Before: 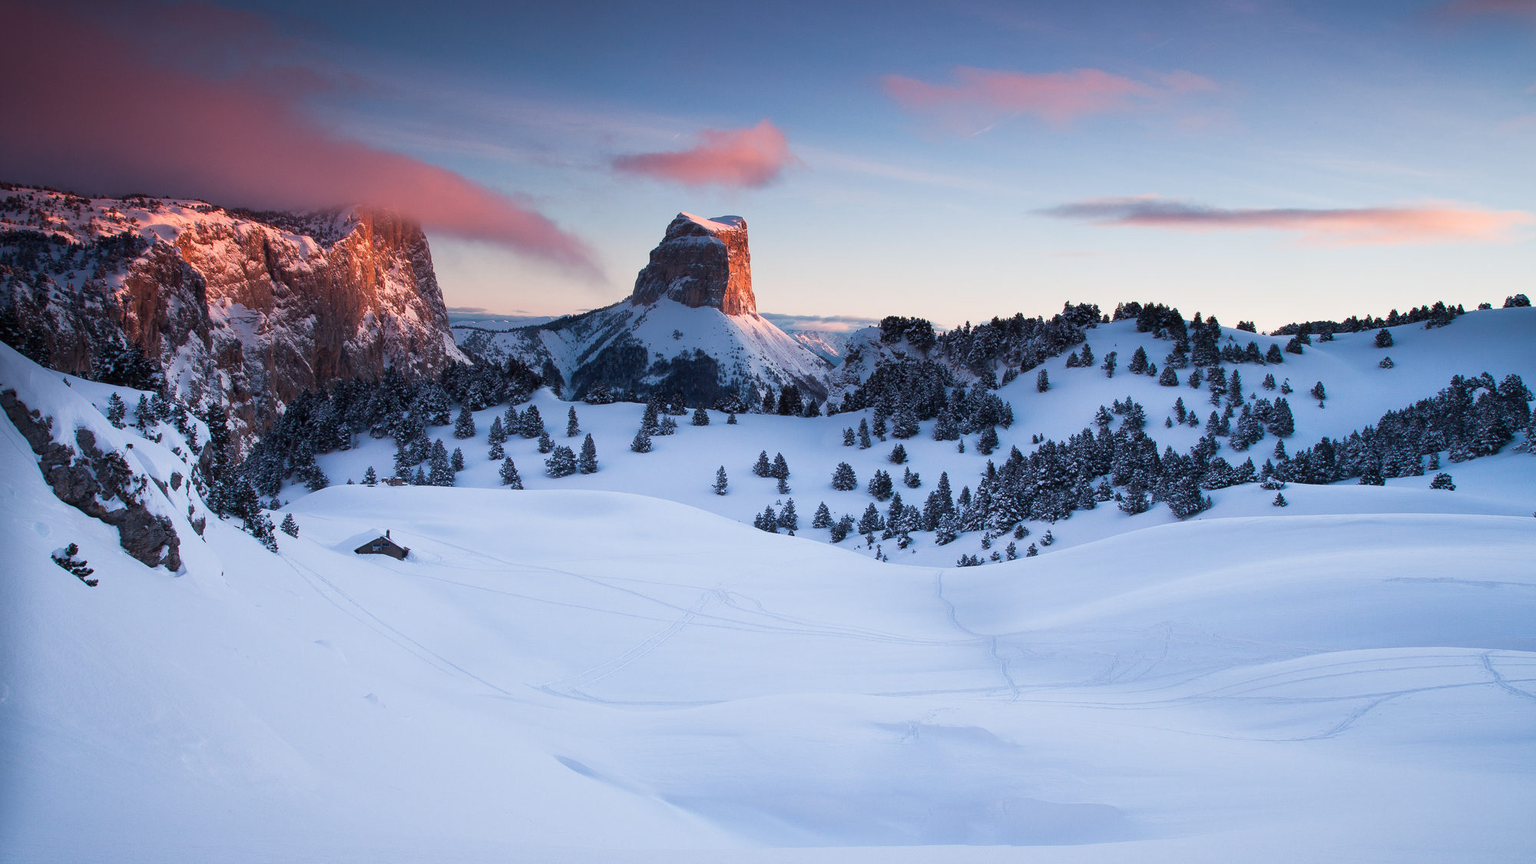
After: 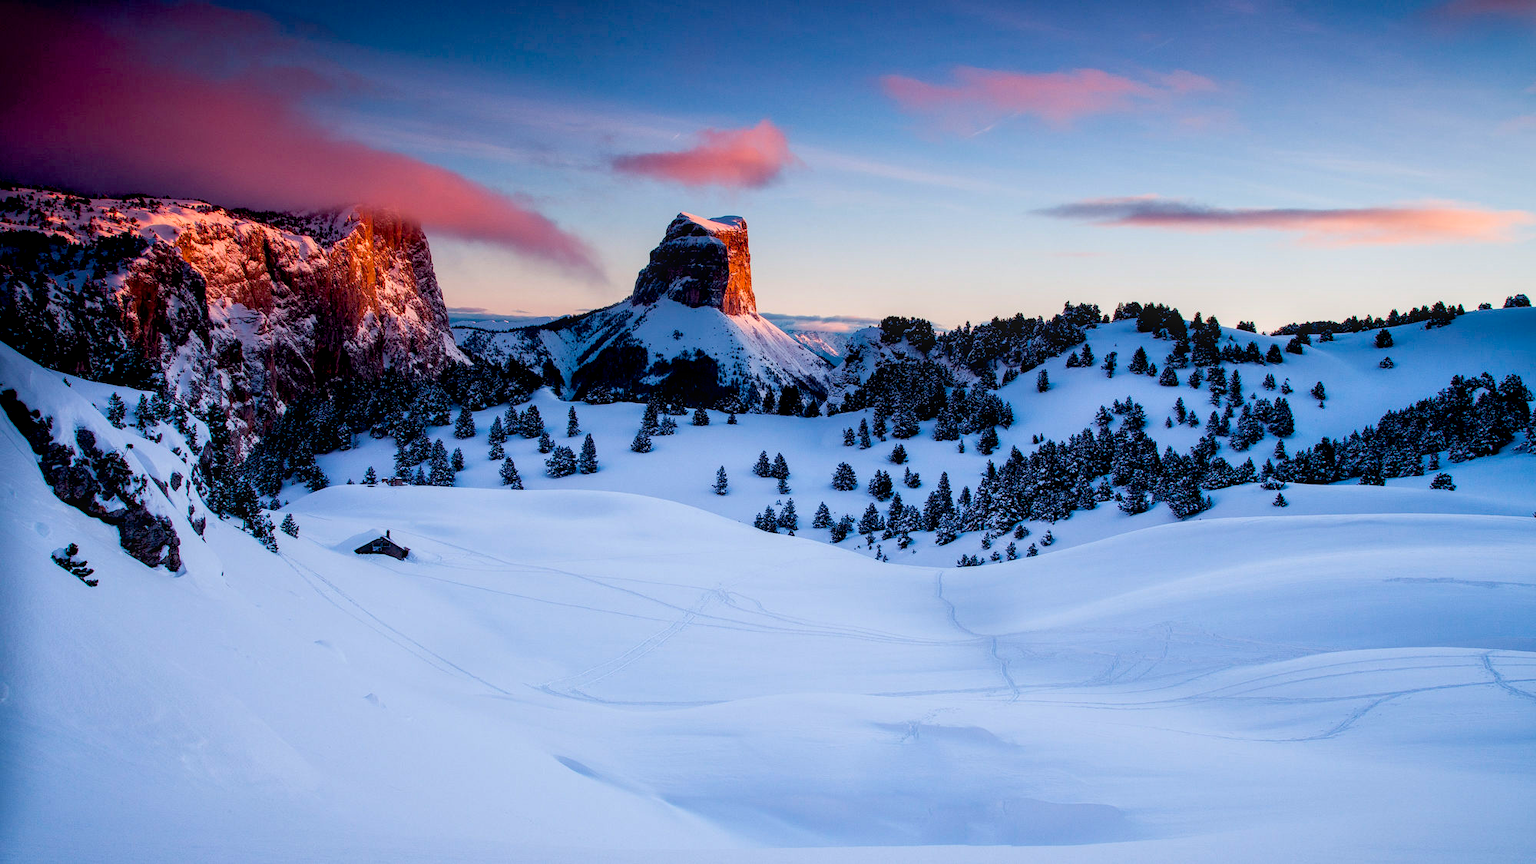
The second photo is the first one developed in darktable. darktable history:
local contrast: on, module defaults
exposure: black level correction 0.029, exposure -0.073 EV, compensate highlight preservation false
color balance rgb: perceptual saturation grading › global saturation 30%, global vibrance 20%
